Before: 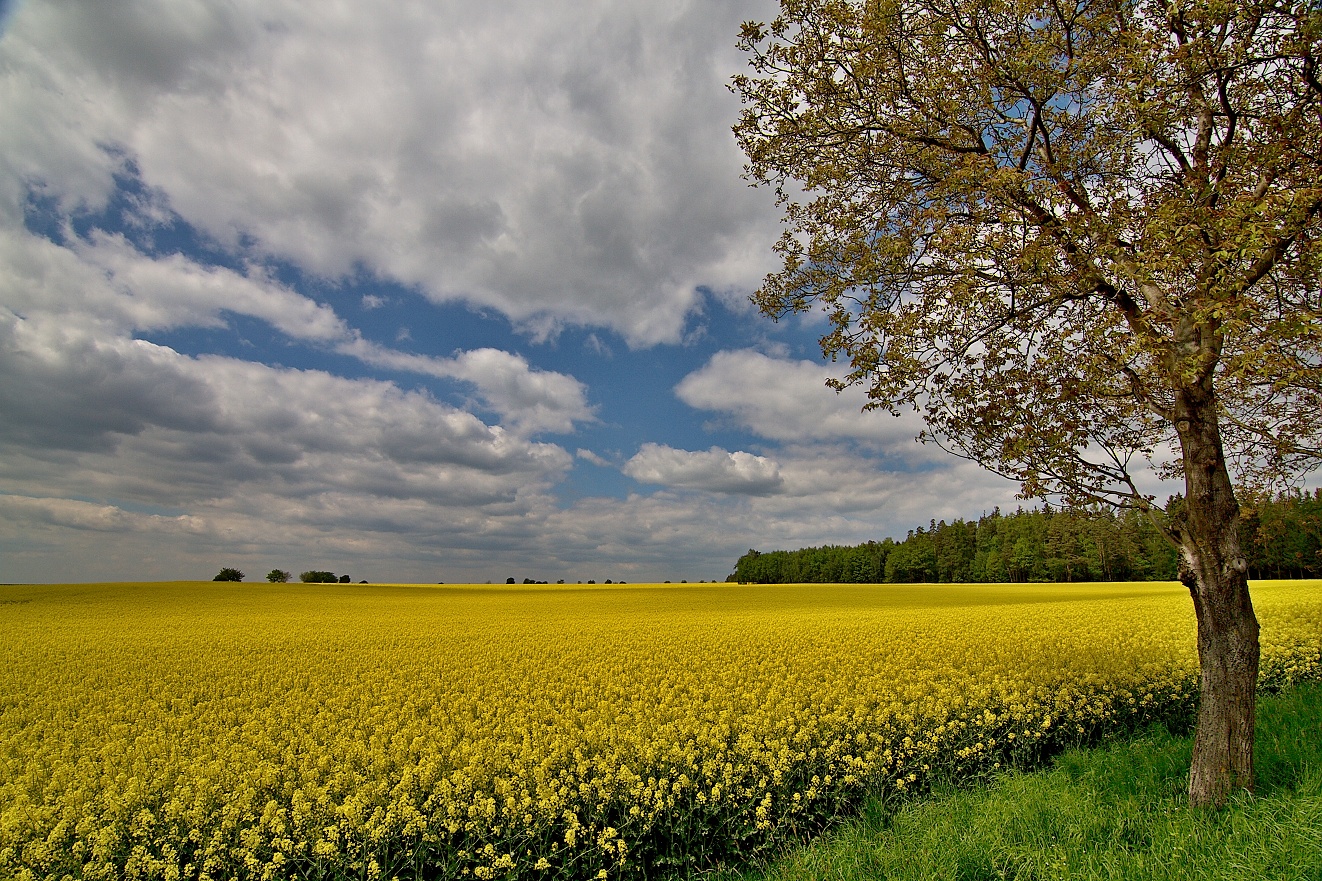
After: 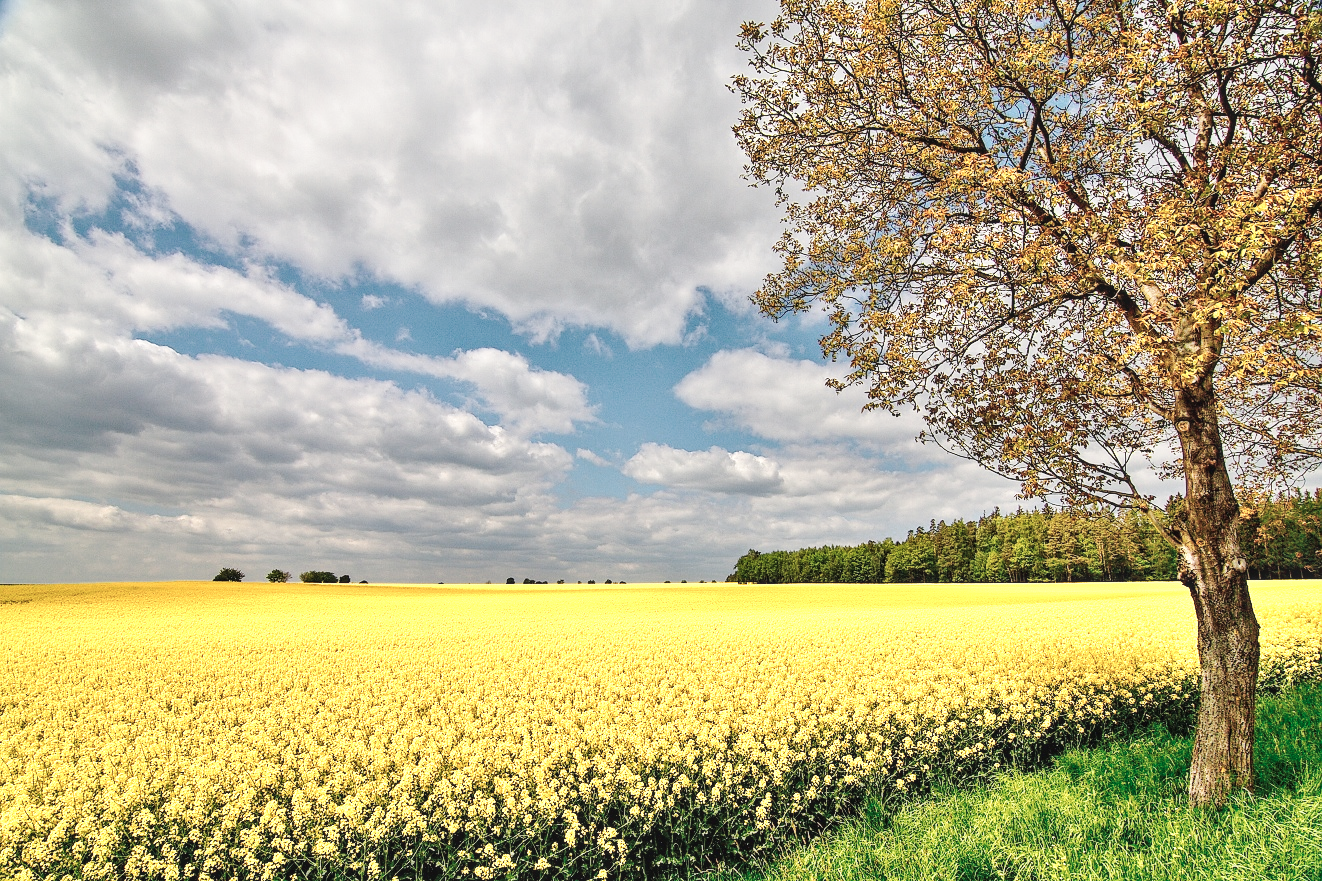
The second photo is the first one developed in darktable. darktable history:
local contrast: detail 130%
base curve: curves: ch0 [(0, 0.007) (0.028, 0.063) (0.121, 0.311) (0.46, 0.743) (0.859, 0.957) (1, 1)], preserve colors none
color zones: curves: ch0 [(0.018, 0.548) (0.224, 0.64) (0.425, 0.447) (0.675, 0.575) (0.732, 0.579)]; ch1 [(0.066, 0.487) (0.25, 0.5) (0.404, 0.43) (0.75, 0.421) (0.956, 0.421)]; ch2 [(0.044, 0.561) (0.215, 0.465) (0.399, 0.544) (0.465, 0.548) (0.614, 0.447) (0.724, 0.43) (0.882, 0.623) (0.956, 0.632)]
